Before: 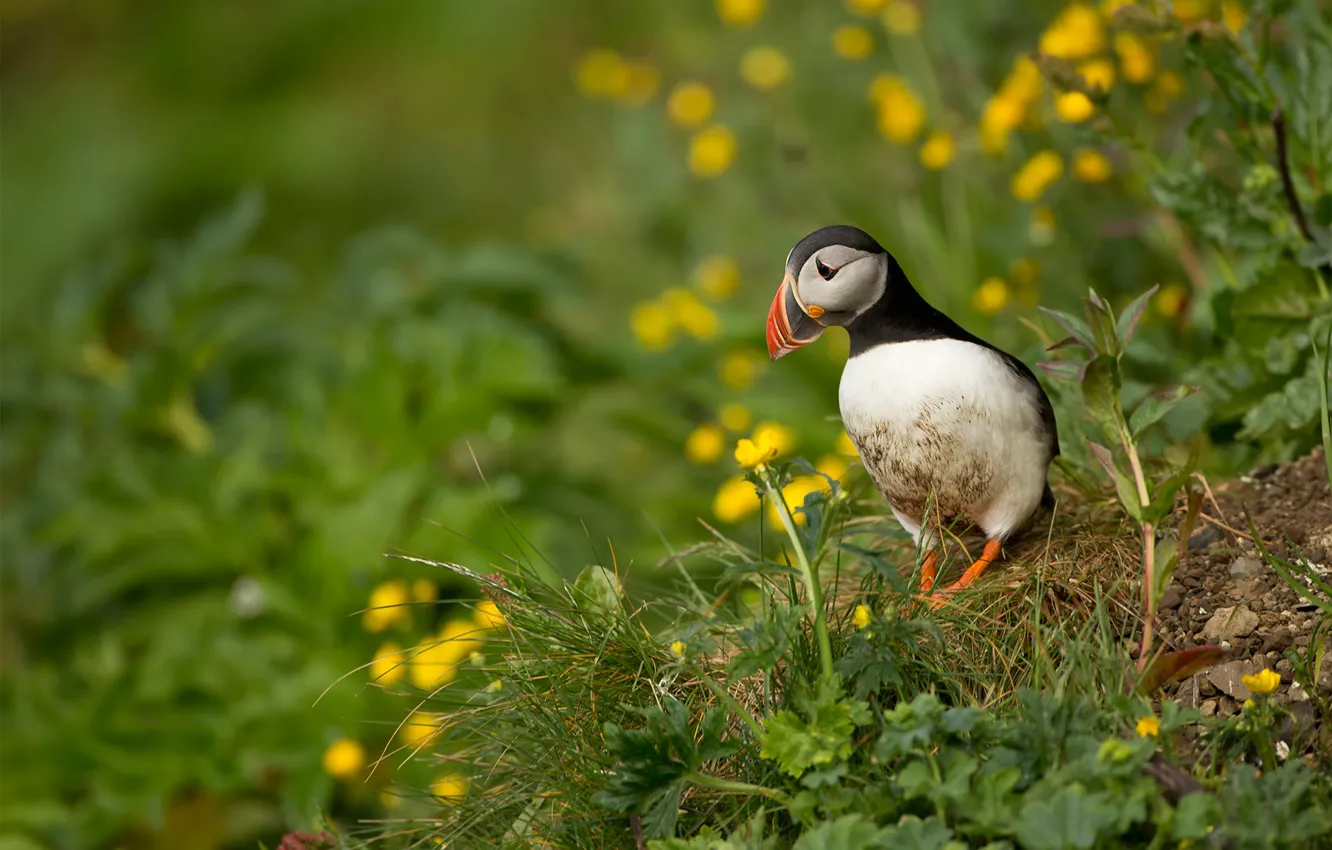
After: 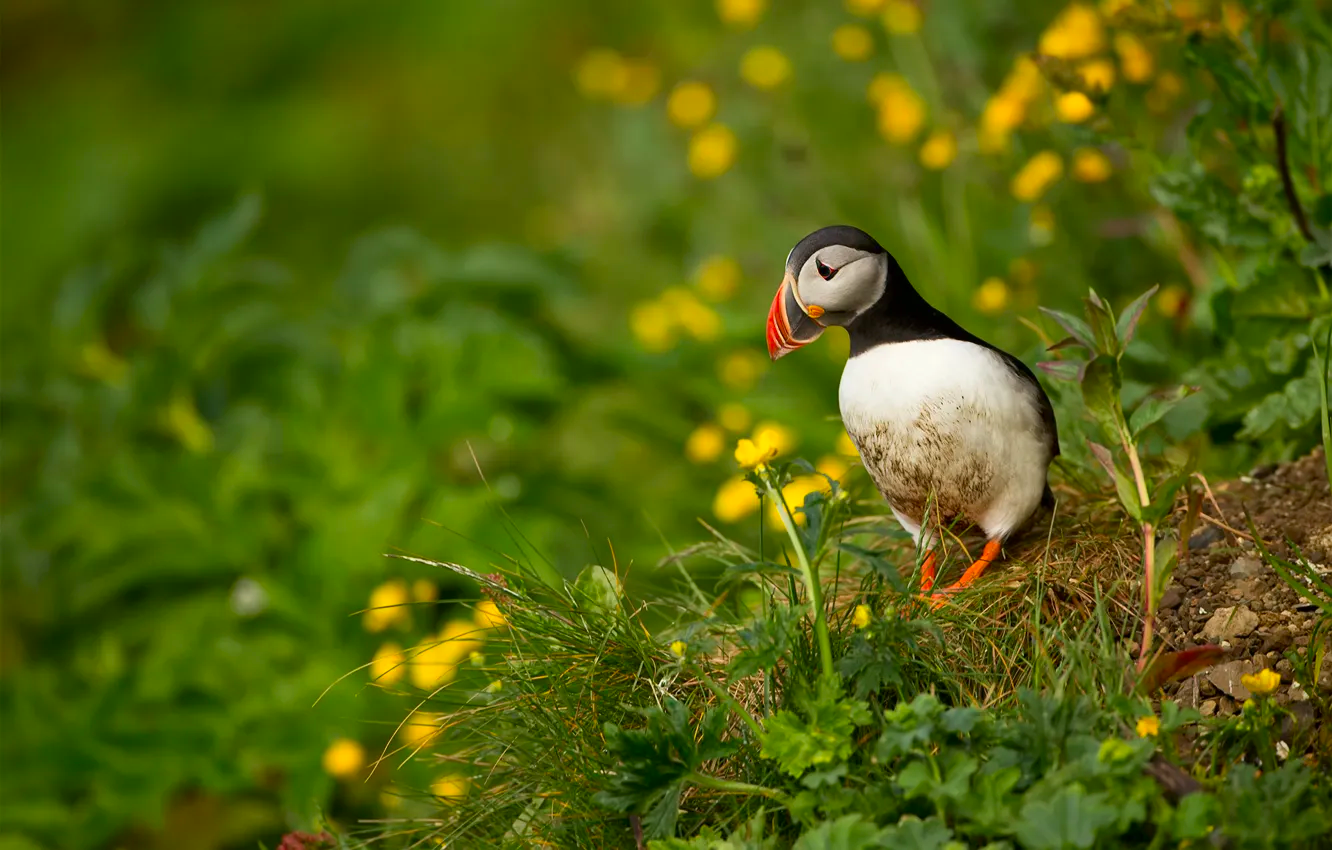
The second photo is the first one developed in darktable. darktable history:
contrast brightness saturation: contrast 0.09, saturation 0.28
vignetting: fall-off start 88.53%, fall-off radius 44.2%, saturation 0.376, width/height ratio 1.161
